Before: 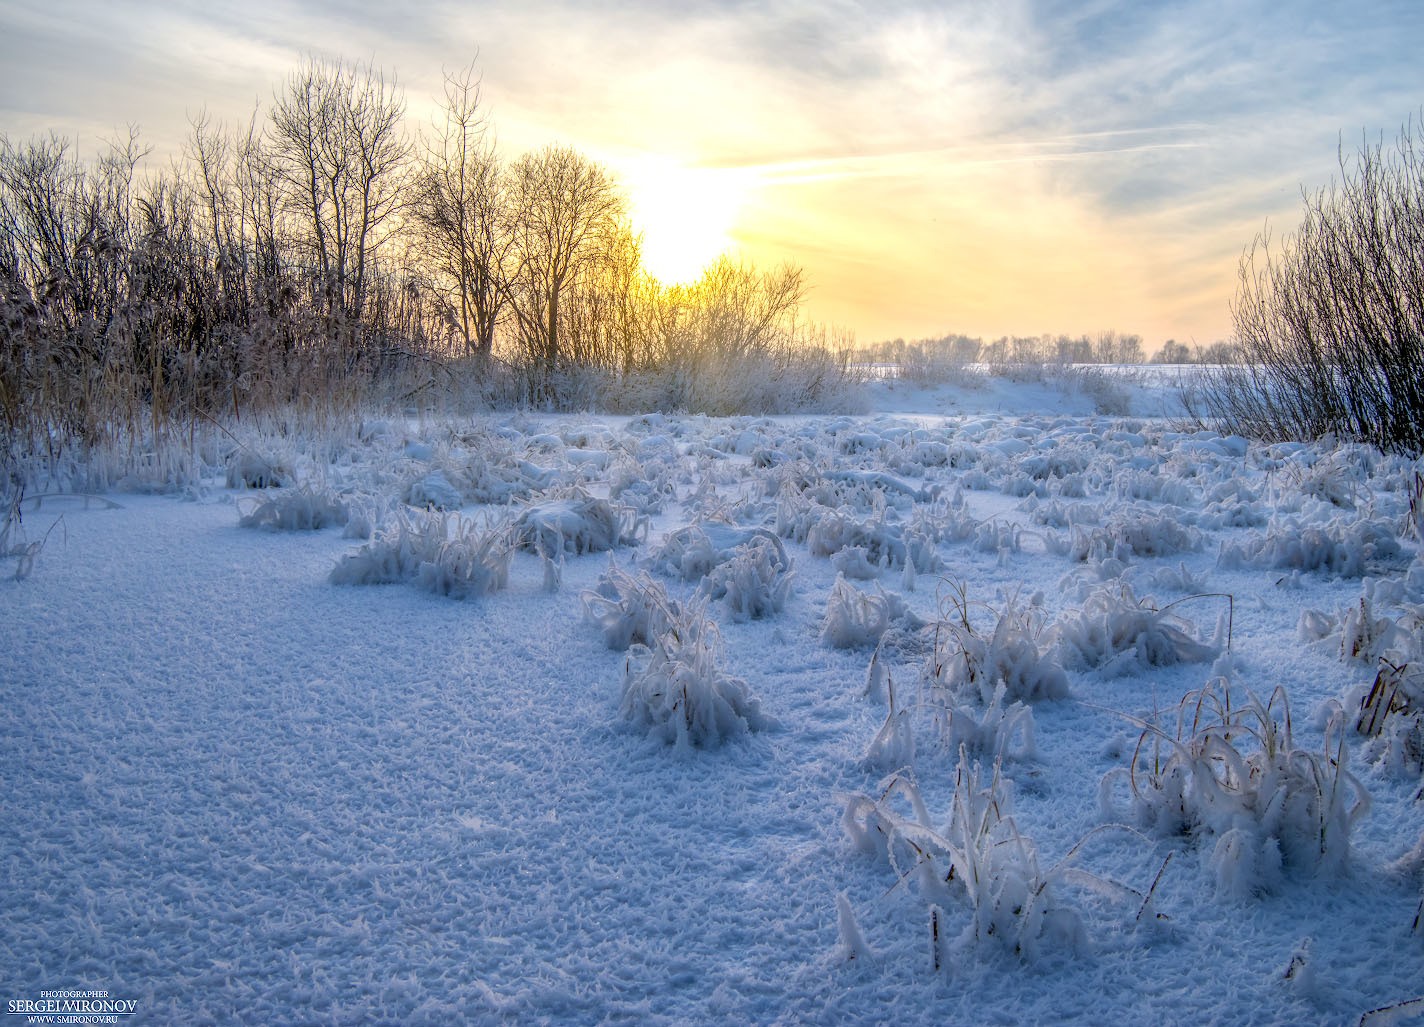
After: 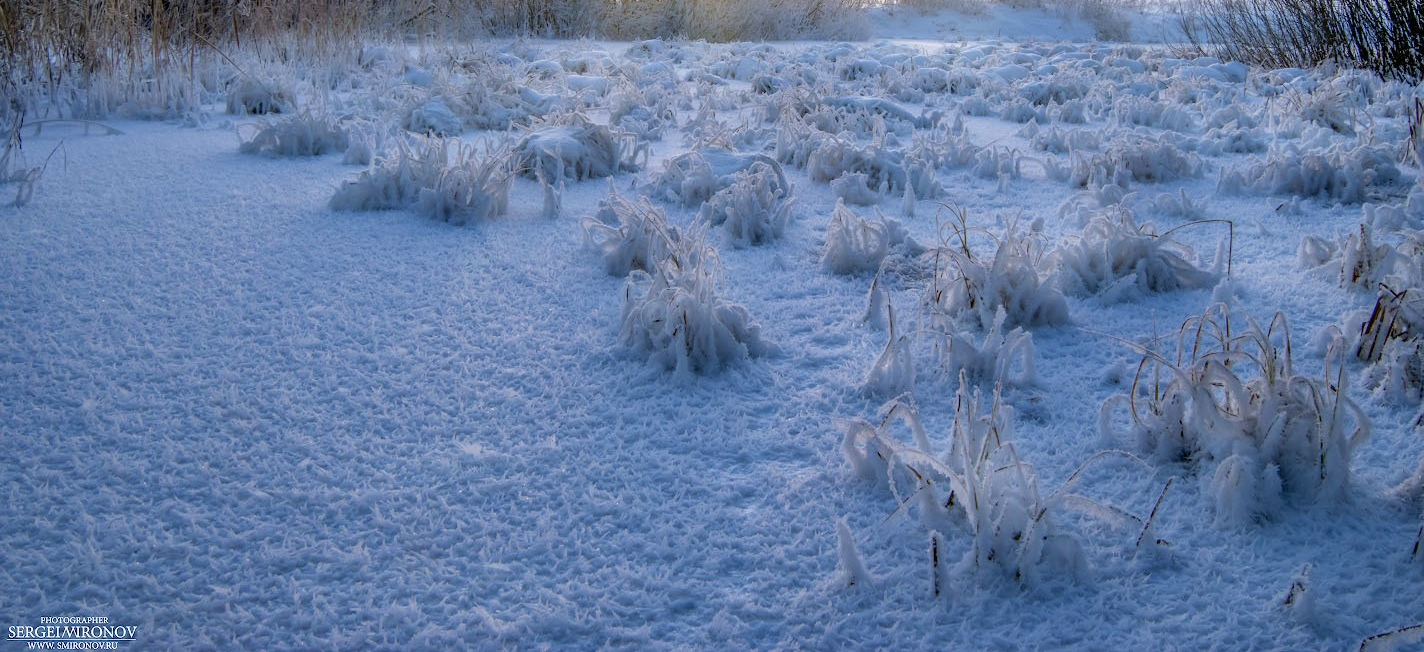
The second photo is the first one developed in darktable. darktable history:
white balance: red 0.988, blue 1.017
crop and rotate: top 36.435%
shadows and highlights: soften with gaussian
